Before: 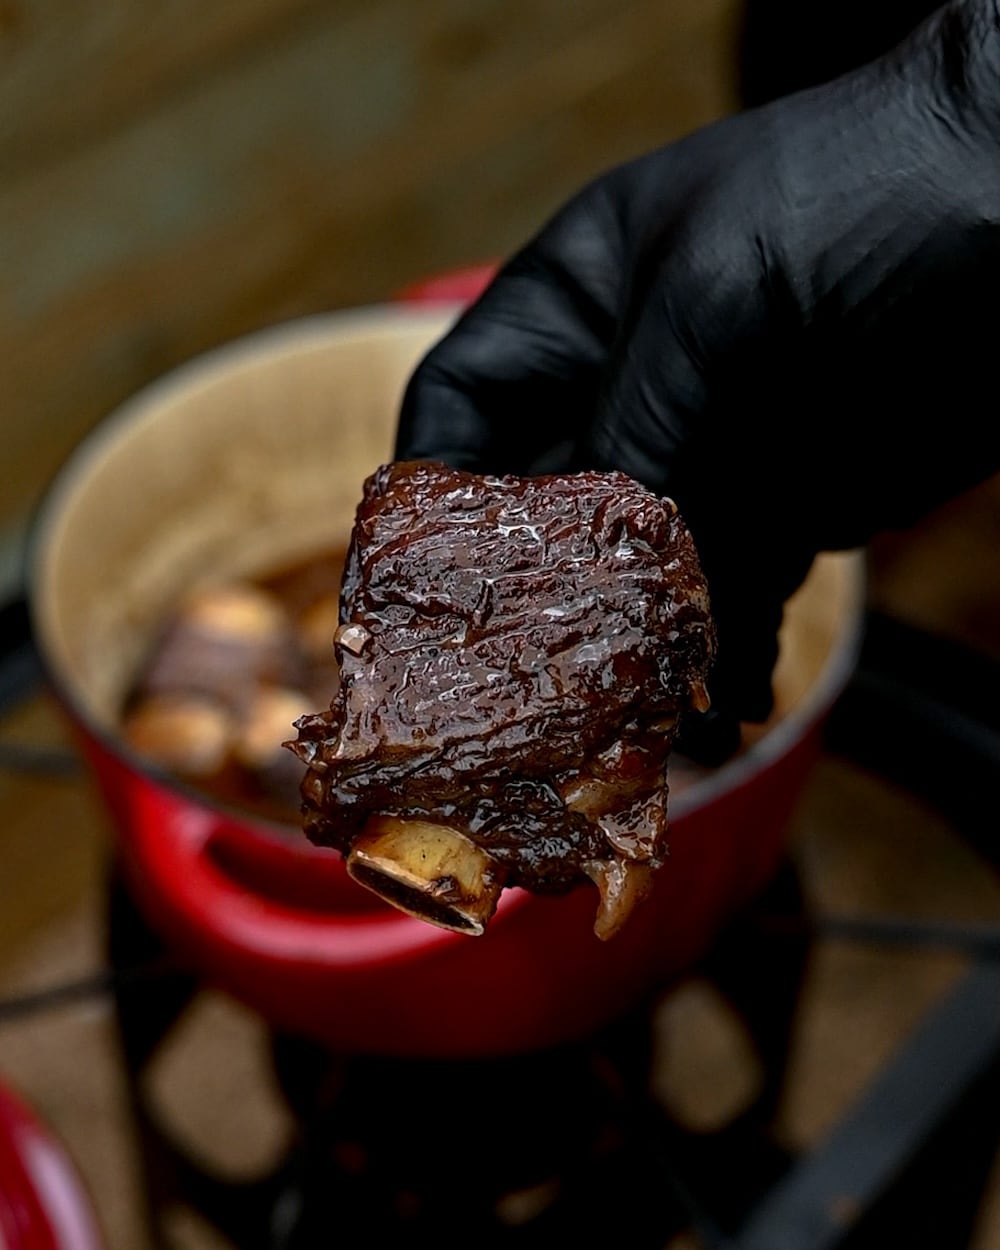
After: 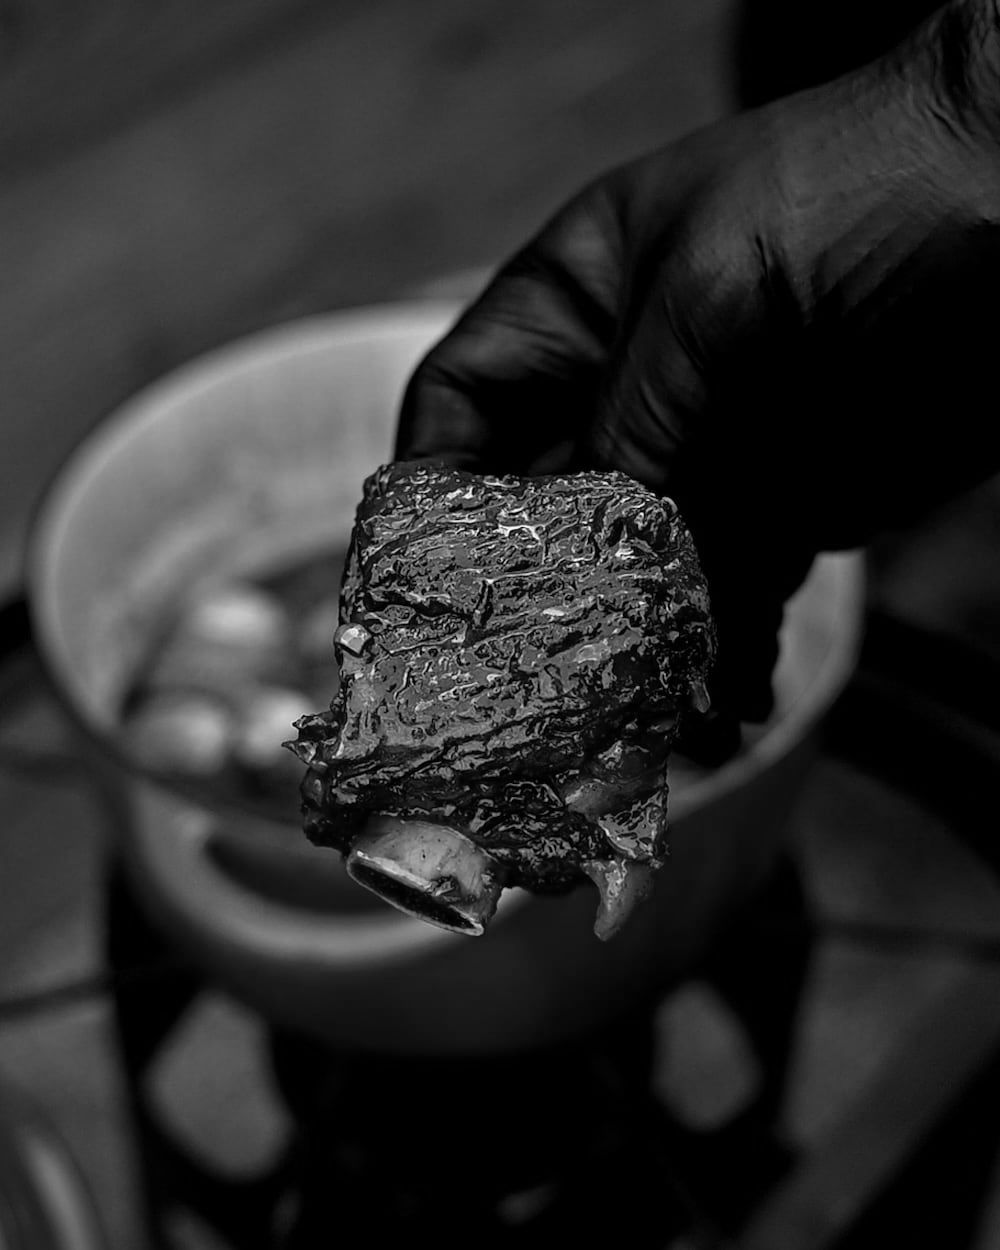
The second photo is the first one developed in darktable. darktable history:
monochrome: on, module defaults
vignetting: fall-off start 88.53%, fall-off radius 44.2%, saturation 0.376, width/height ratio 1.161
